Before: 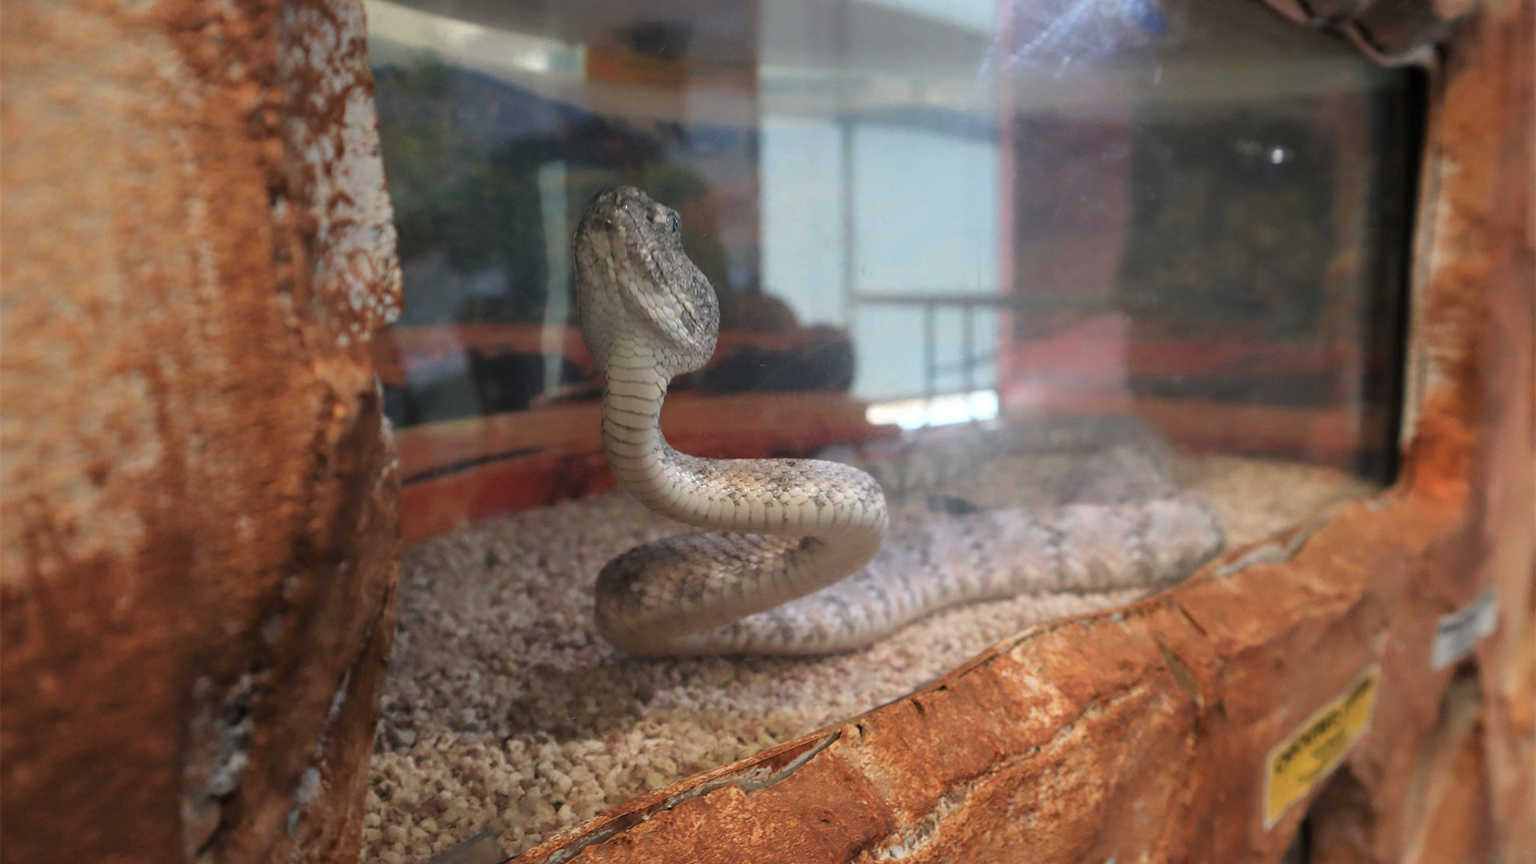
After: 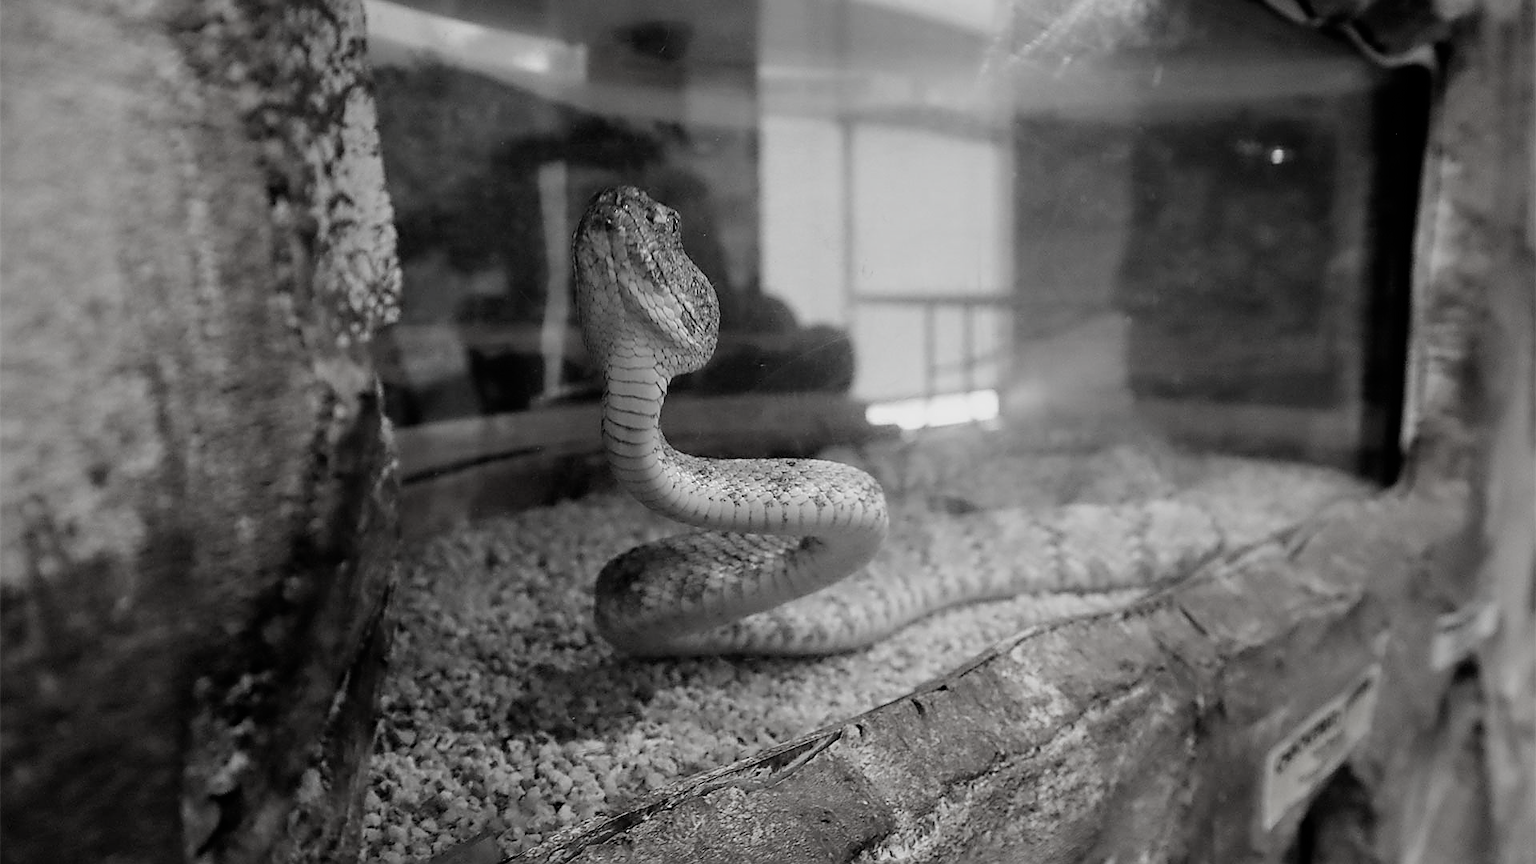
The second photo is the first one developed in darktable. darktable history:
sharpen: radius 1.373, amount 1.258, threshold 0.663
color zones: curves: ch0 [(0.018, 0.548) (0.197, 0.654) (0.425, 0.447) (0.605, 0.658) (0.732, 0.579)]; ch1 [(0.105, 0.531) (0.224, 0.531) (0.386, 0.39) (0.618, 0.456) (0.732, 0.456) (0.956, 0.421)]; ch2 [(0.039, 0.583) (0.215, 0.465) (0.399, 0.544) (0.465, 0.548) (0.614, 0.447) (0.724, 0.43) (0.882, 0.623) (0.956, 0.632)]
filmic rgb: black relative exposure -5.1 EV, white relative exposure 3.52 EV, threshold 5.95 EV, hardness 3.19, contrast 1.196, highlights saturation mix -48.51%, preserve chrominance no, color science v4 (2020), contrast in shadows soft, enable highlight reconstruction true
